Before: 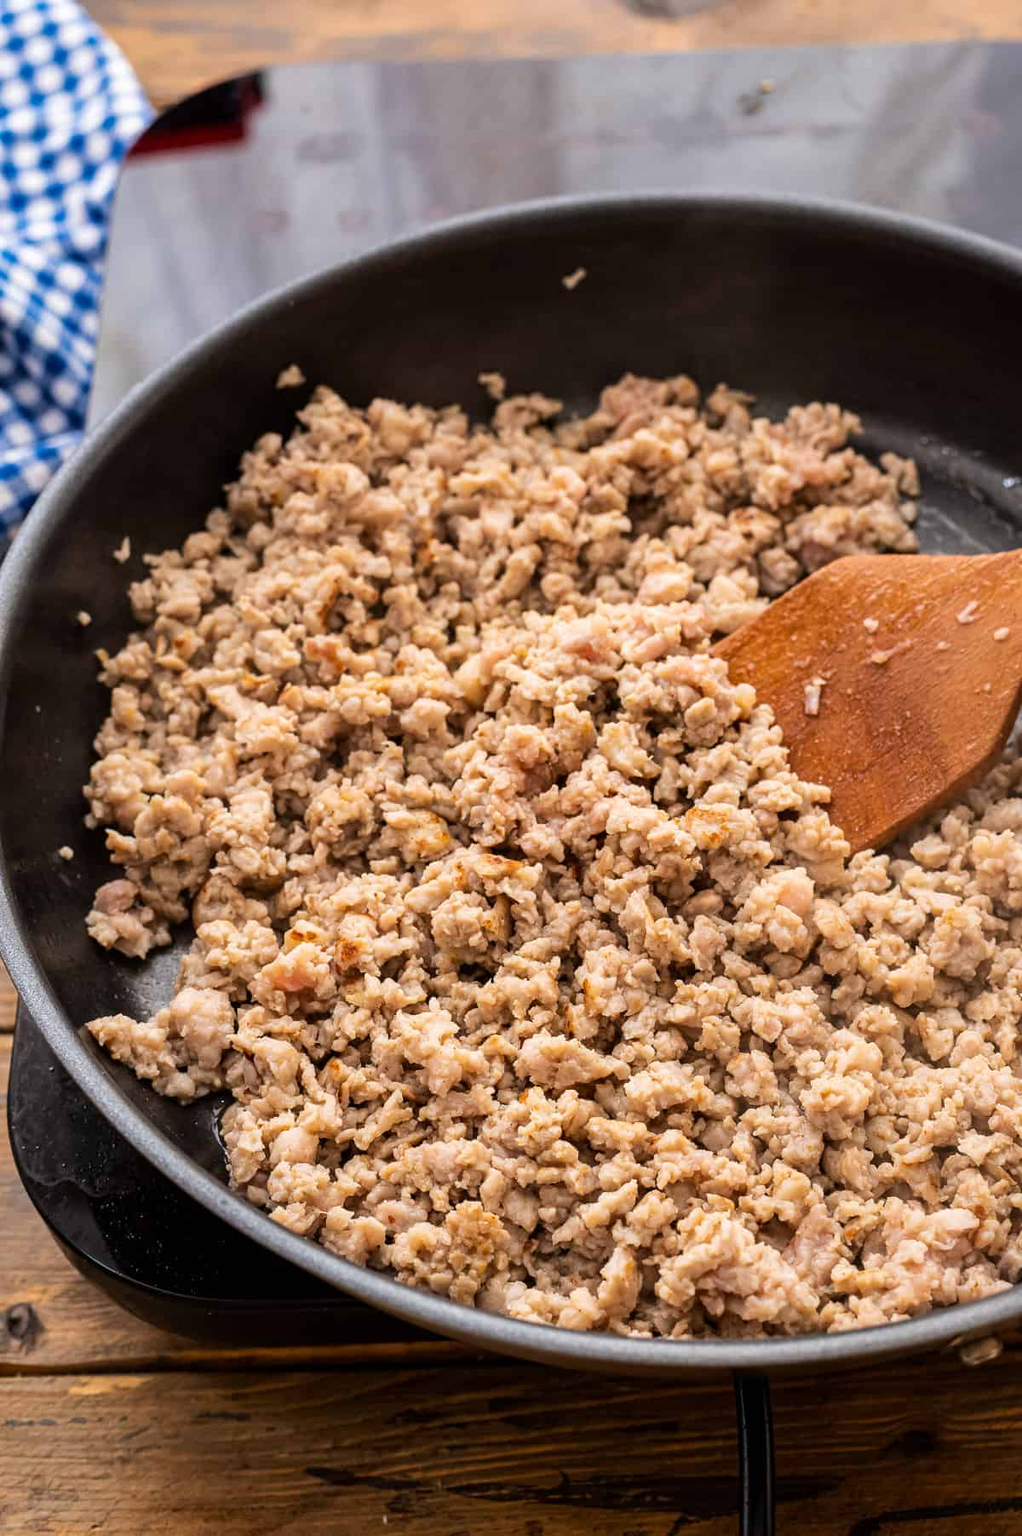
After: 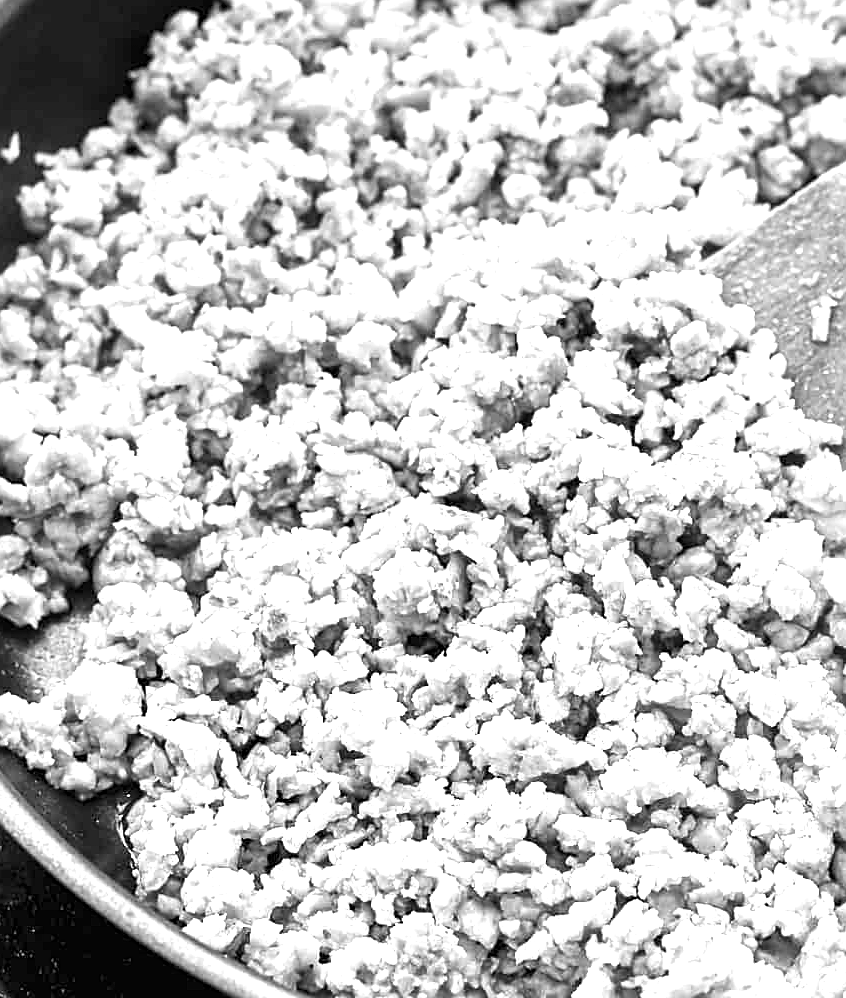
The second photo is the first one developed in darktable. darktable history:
crop: left 11.123%, top 27.61%, right 18.3%, bottom 17.034%
exposure: black level correction 0, exposure 1.45 EV, compensate exposure bias true, compensate highlight preservation false
sharpen: on, module defaults
monochrome: a 73.58, b 64.21
color correction: highlights a* 5.38, highlights b* 5.3, shadows a* -4.26, shadows b* -5.11
rotate and perspective: automatic cropping original format, crop left 0, crop top 0
